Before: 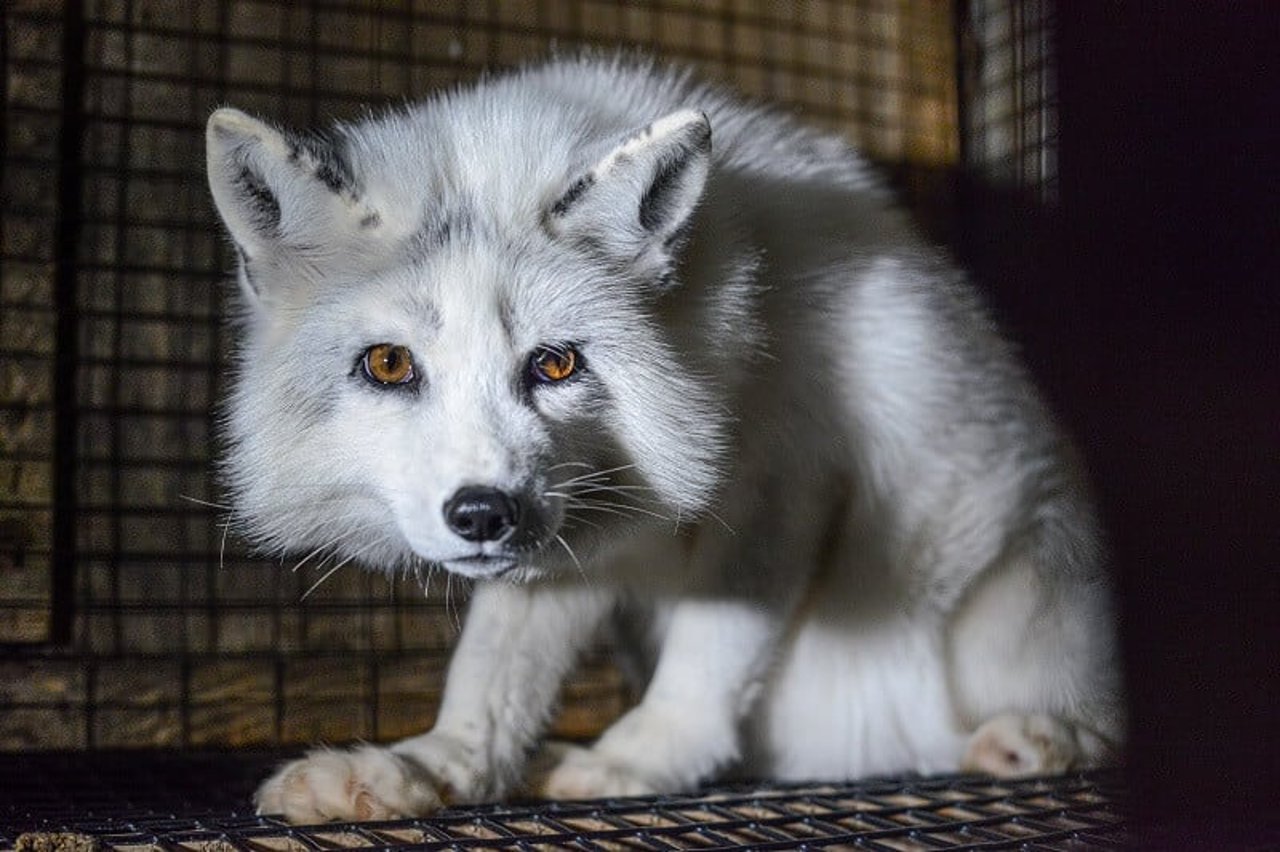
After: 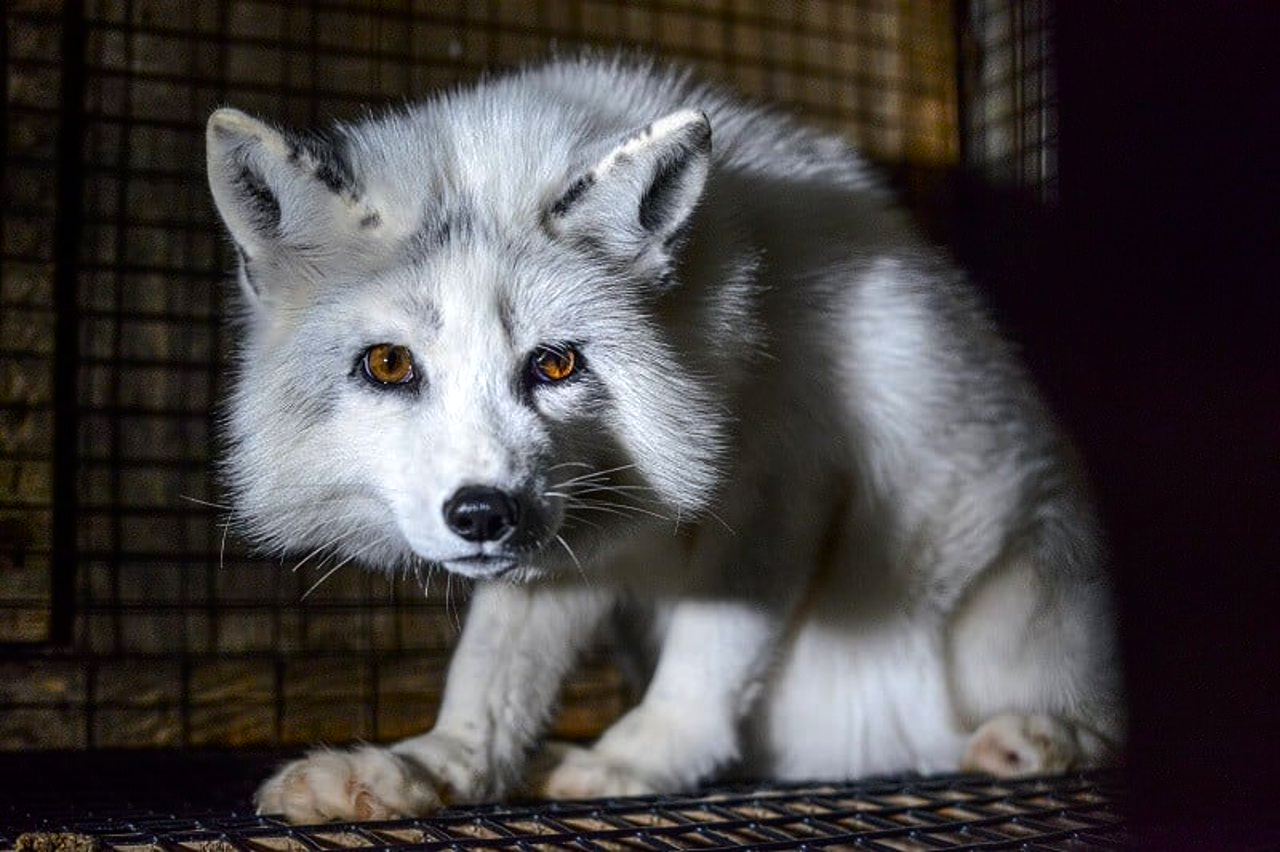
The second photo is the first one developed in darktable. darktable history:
contrast brightness saturation: brightness -0.09
color balance: contrast 8.5%, output saturation 105%
